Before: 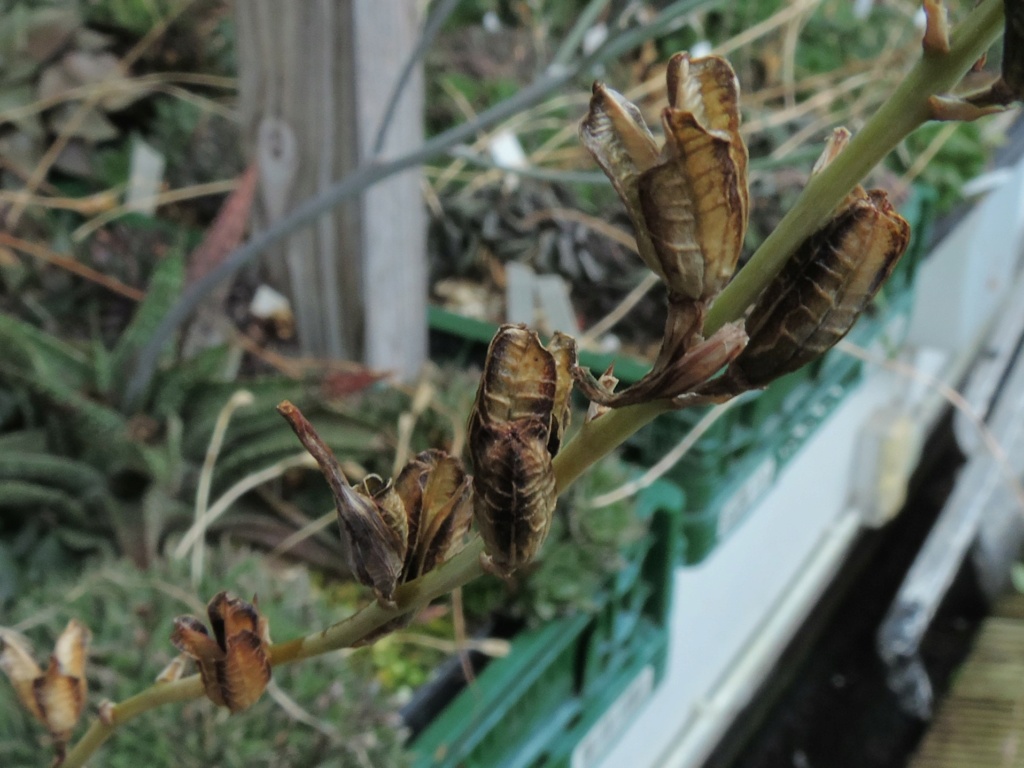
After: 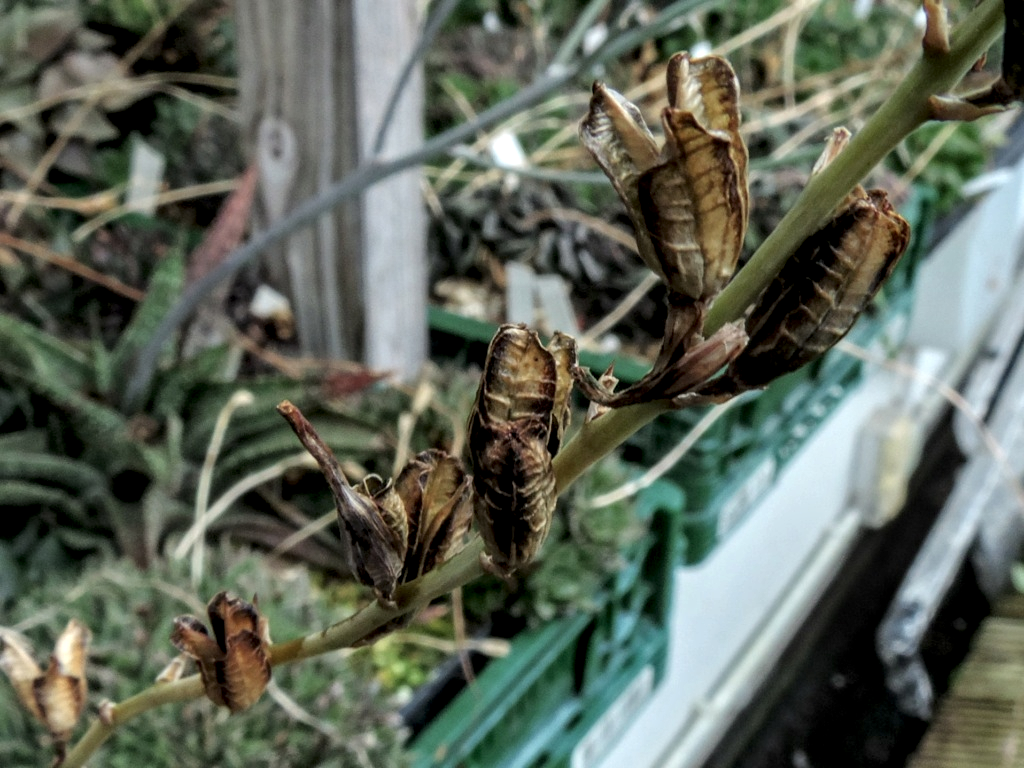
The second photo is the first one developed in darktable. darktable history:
local contrast: highlights 0%, shadows 5%, detail 182%
